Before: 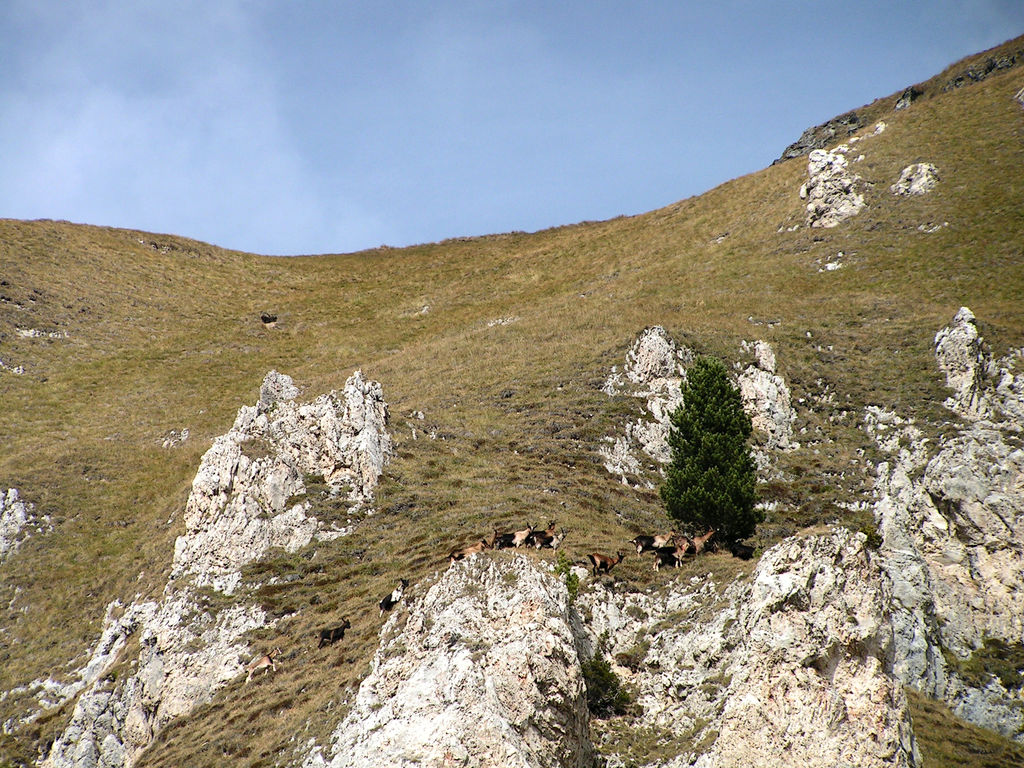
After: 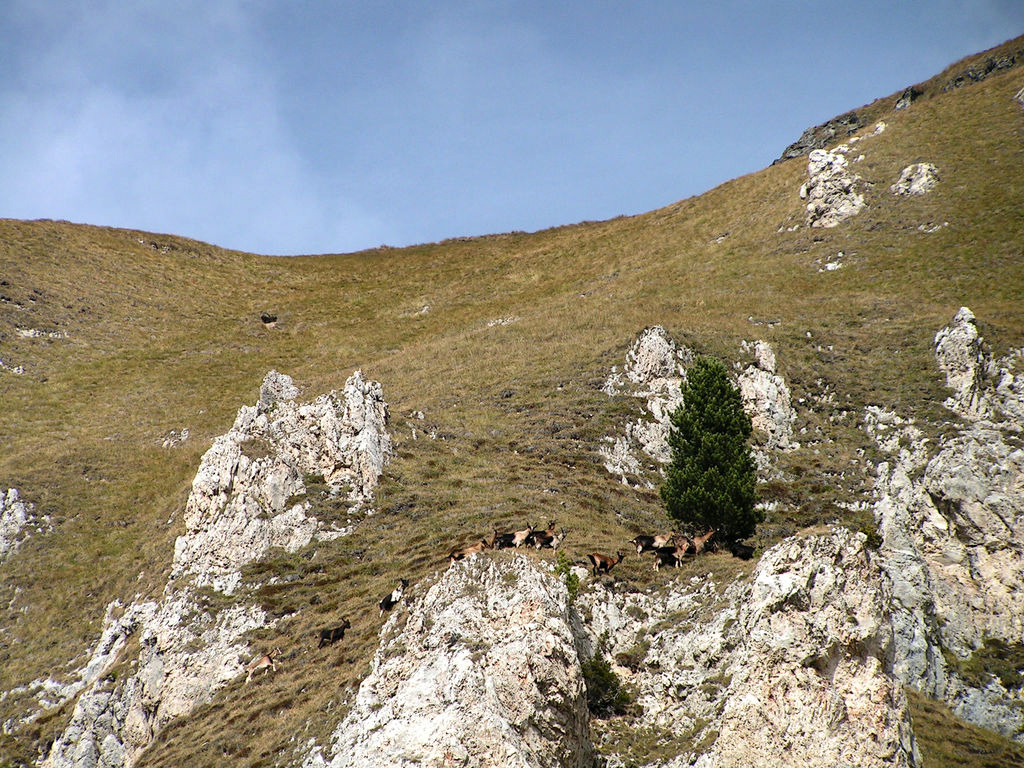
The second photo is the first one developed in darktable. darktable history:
shadows and highlights: shadows 53.16, highlights color adjustment 89.7%, soften with gaussian
